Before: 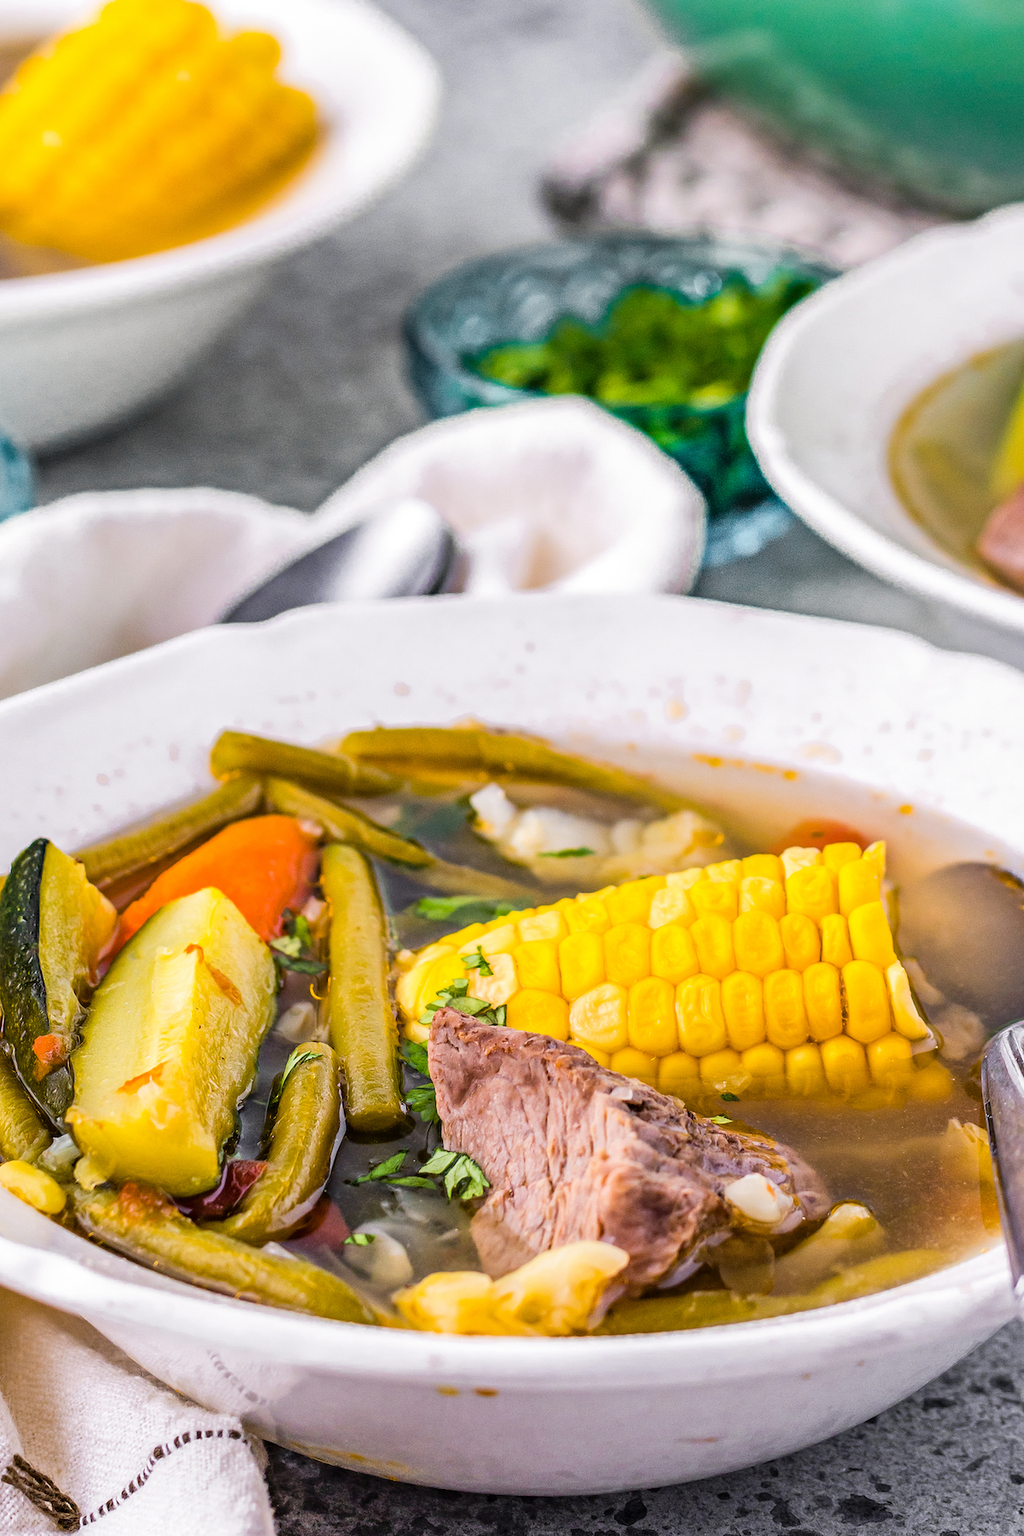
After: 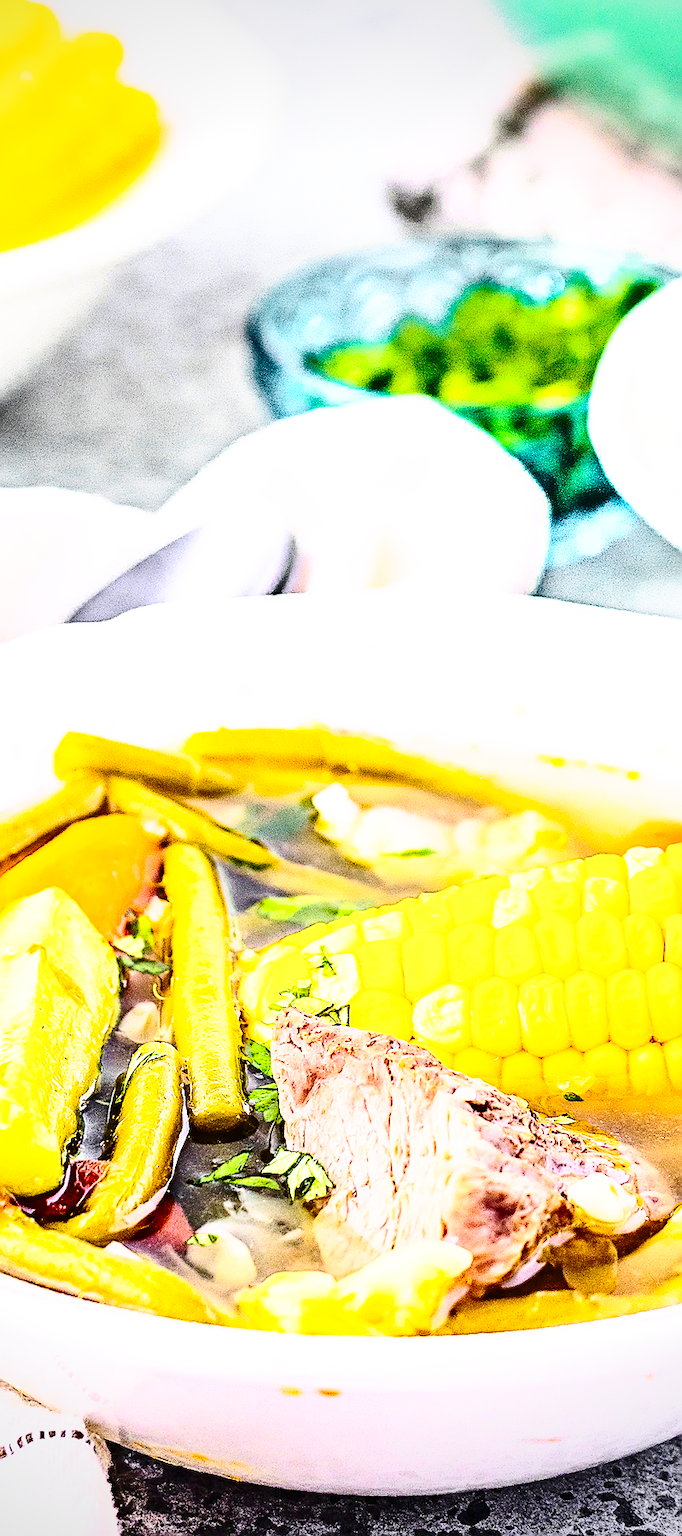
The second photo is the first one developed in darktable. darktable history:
contrast brightness saturation: contrast 0.4, brightness 0.099, saturation 0.214
crop: left 15.369%, right 17.909%
vignetting: fall-off radius 60.85%, saturation -0.031
exposure: exposure 0.567 EV, compensate exposure bias true, compensate highlight preservation false
base curve: curves: ch0 [(0, 0) (0.028, 0.03) (0.121, 0.232) (0.46, 0.748) (0.859, 0.968) (1, 1)], preserve colors none
sharpen: radius 1.391, amount 1.243, threshold 0.799
